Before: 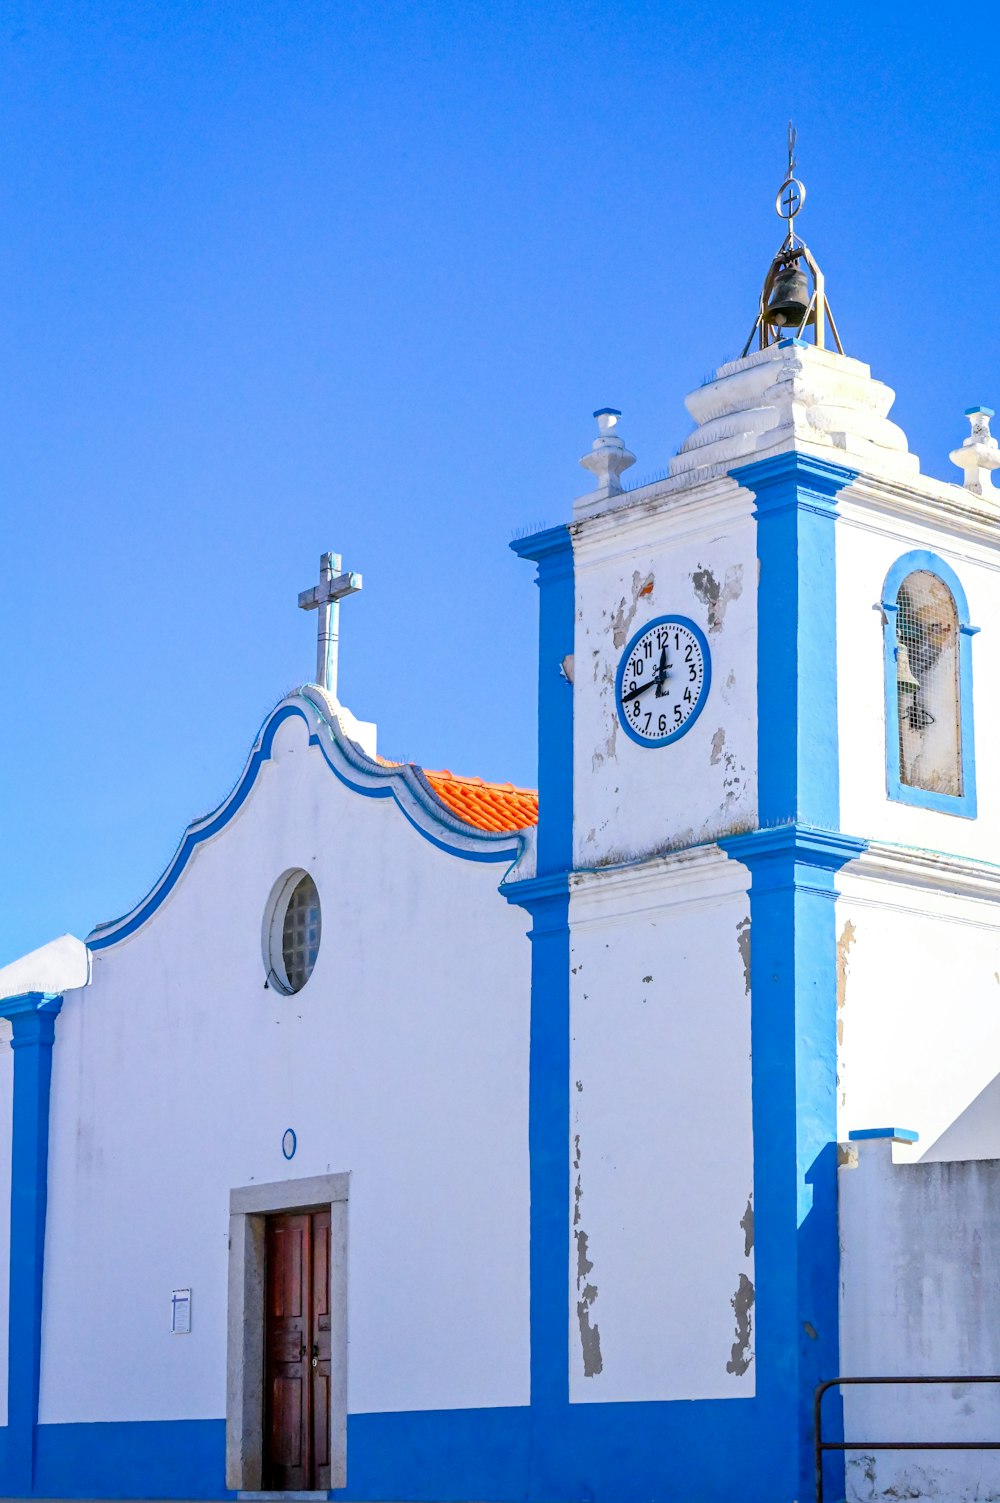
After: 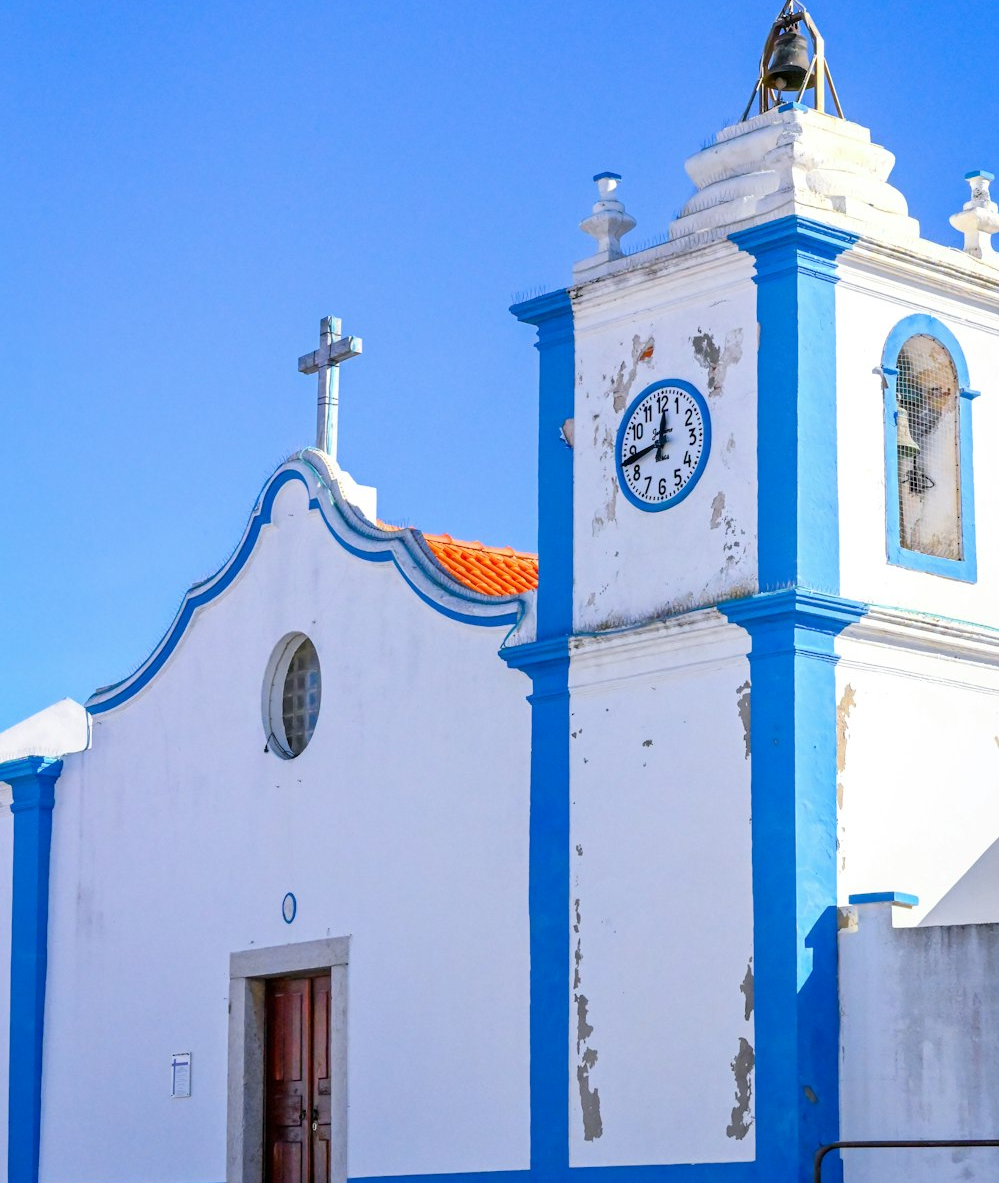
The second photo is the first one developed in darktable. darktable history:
crop and rotate: top 15.774%, bottom 5.506%
exposure: compensate highlight preservation false
